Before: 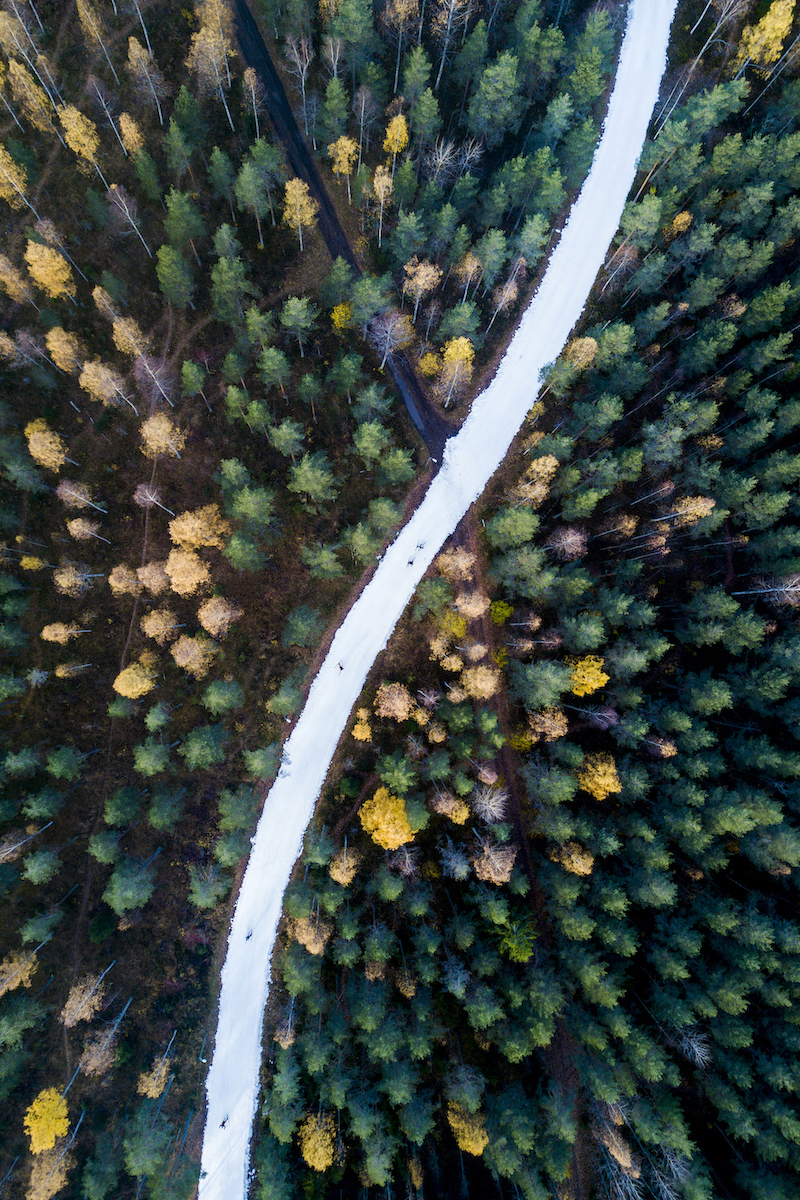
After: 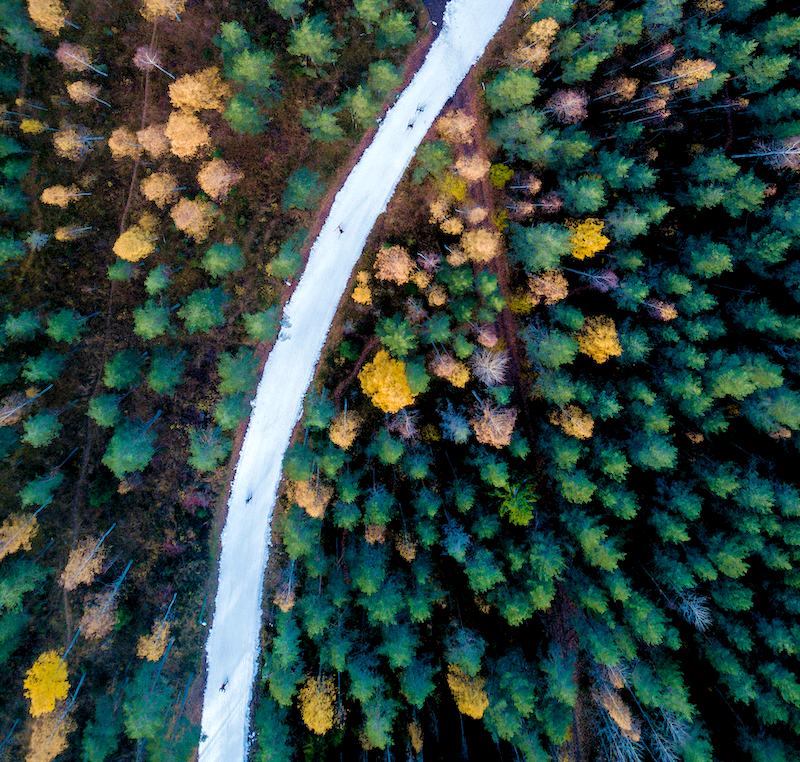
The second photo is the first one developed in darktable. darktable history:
shadows and highlights: on, module defaults
crop and rotate: top 36.435%
levels: levels [0.016, 0.492, 0.969]
velvia: on, module defaults
